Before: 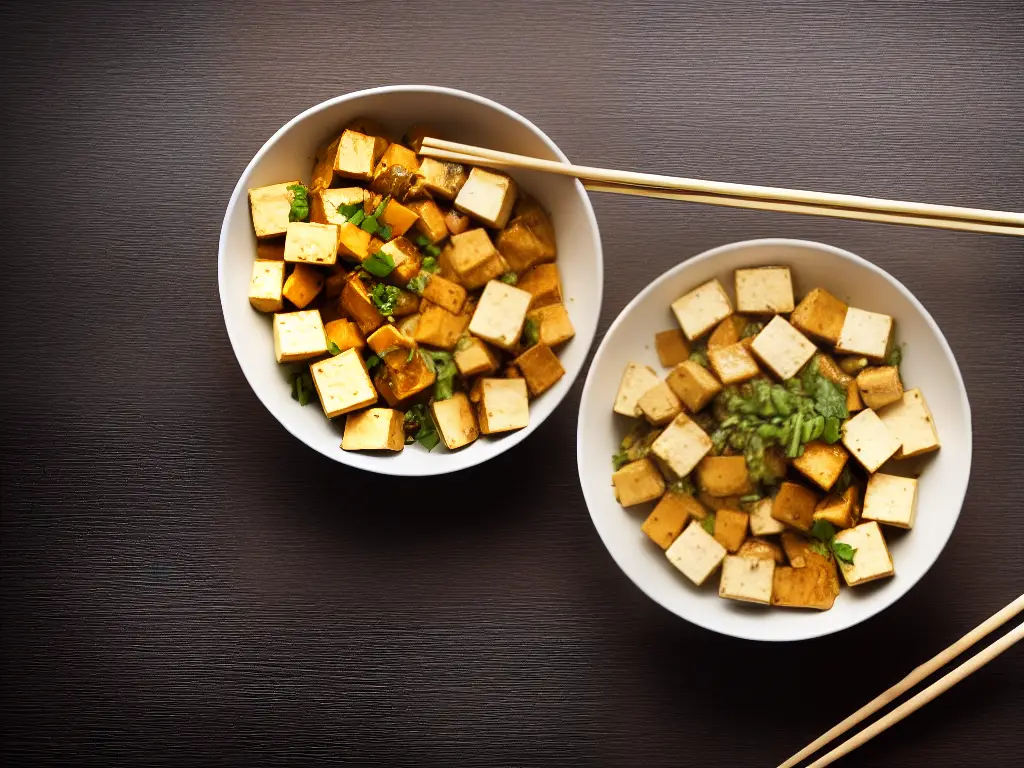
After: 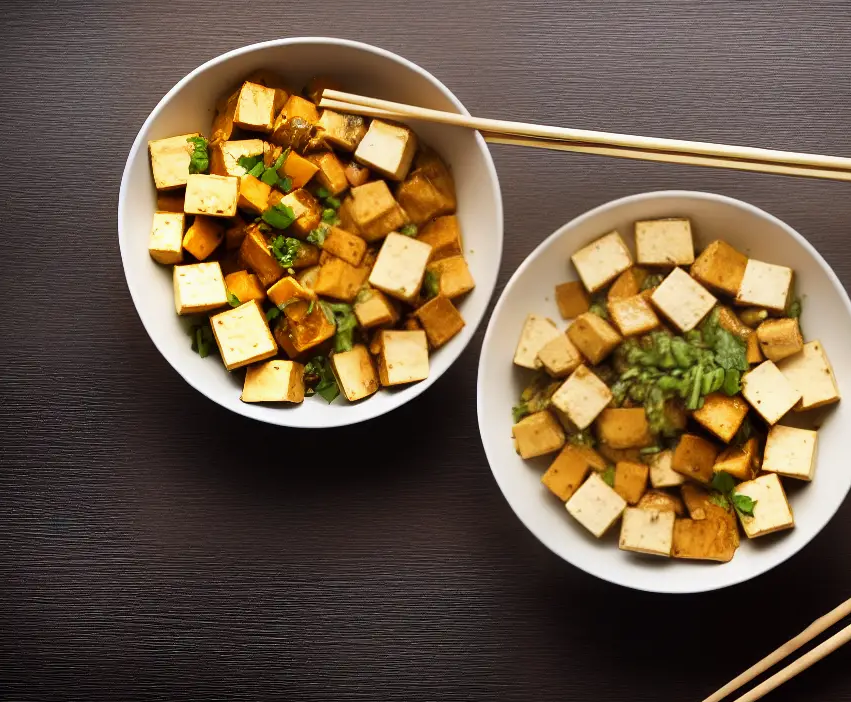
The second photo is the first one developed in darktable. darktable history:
crop: left 9.798%, top 6.333%, right 7.016%, bottom 2.197%
exposure: exposure -0.043 EV, compensate highlight preservation false
